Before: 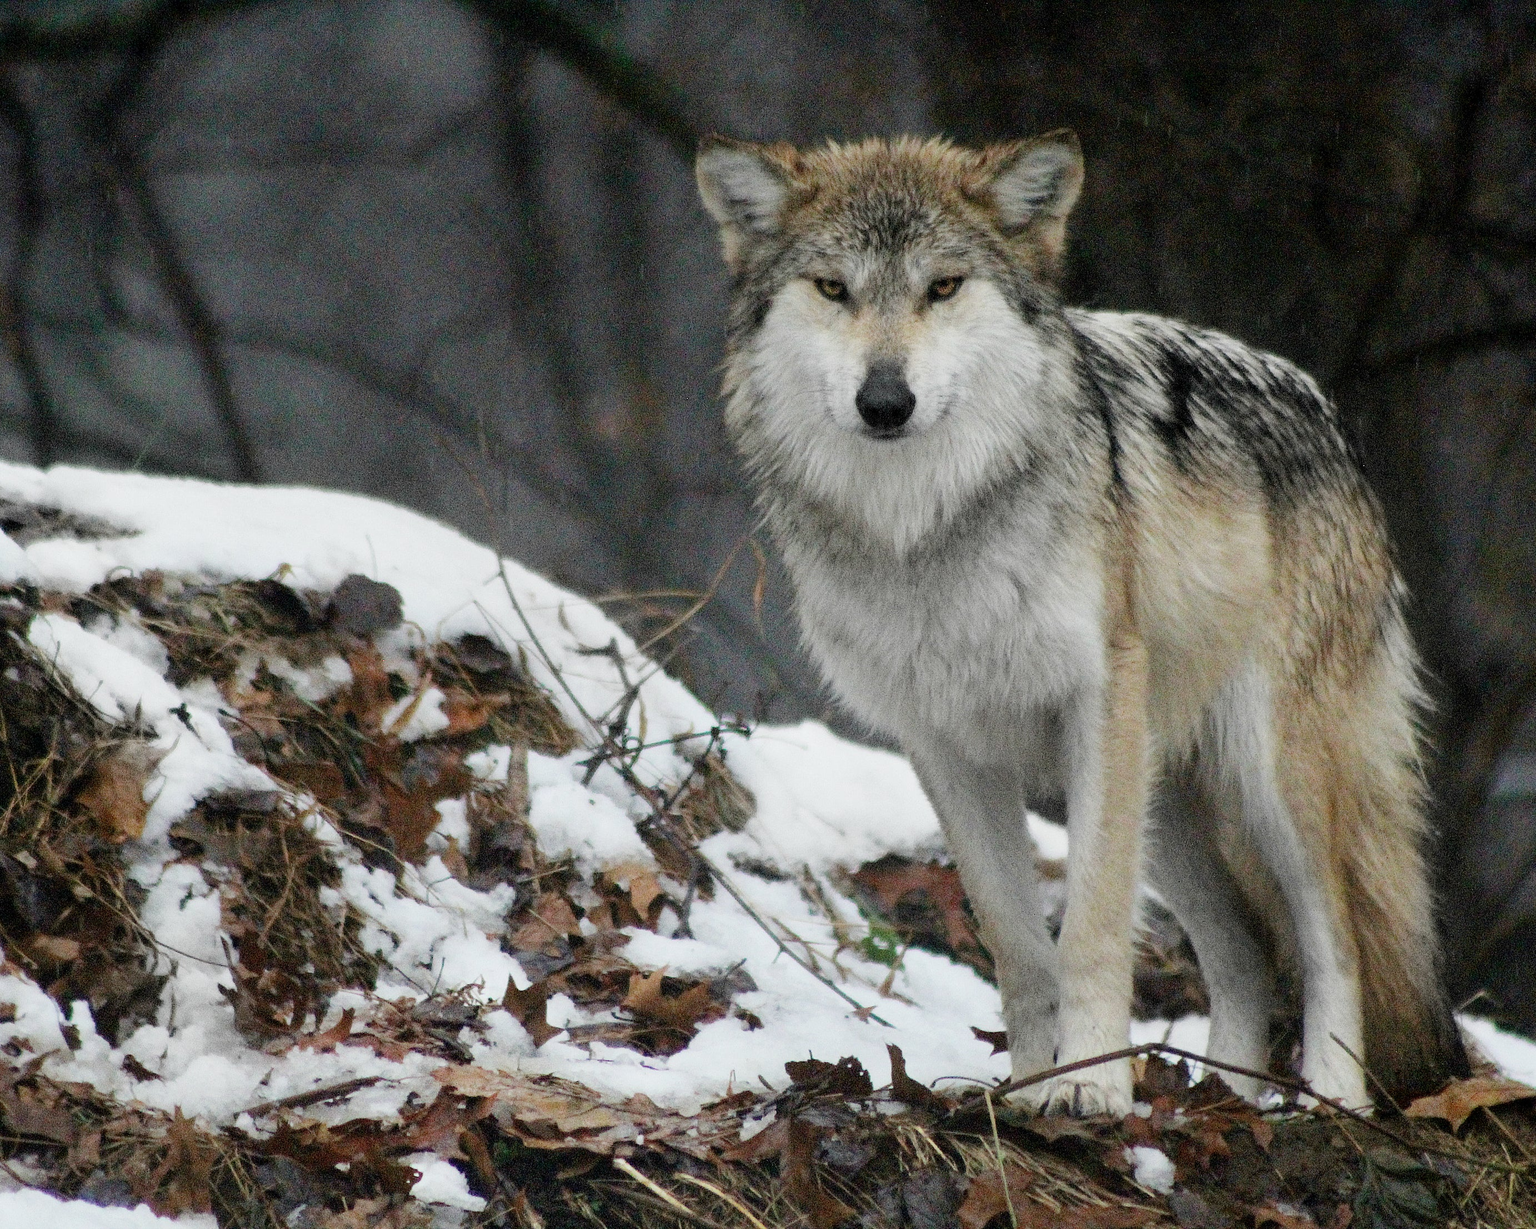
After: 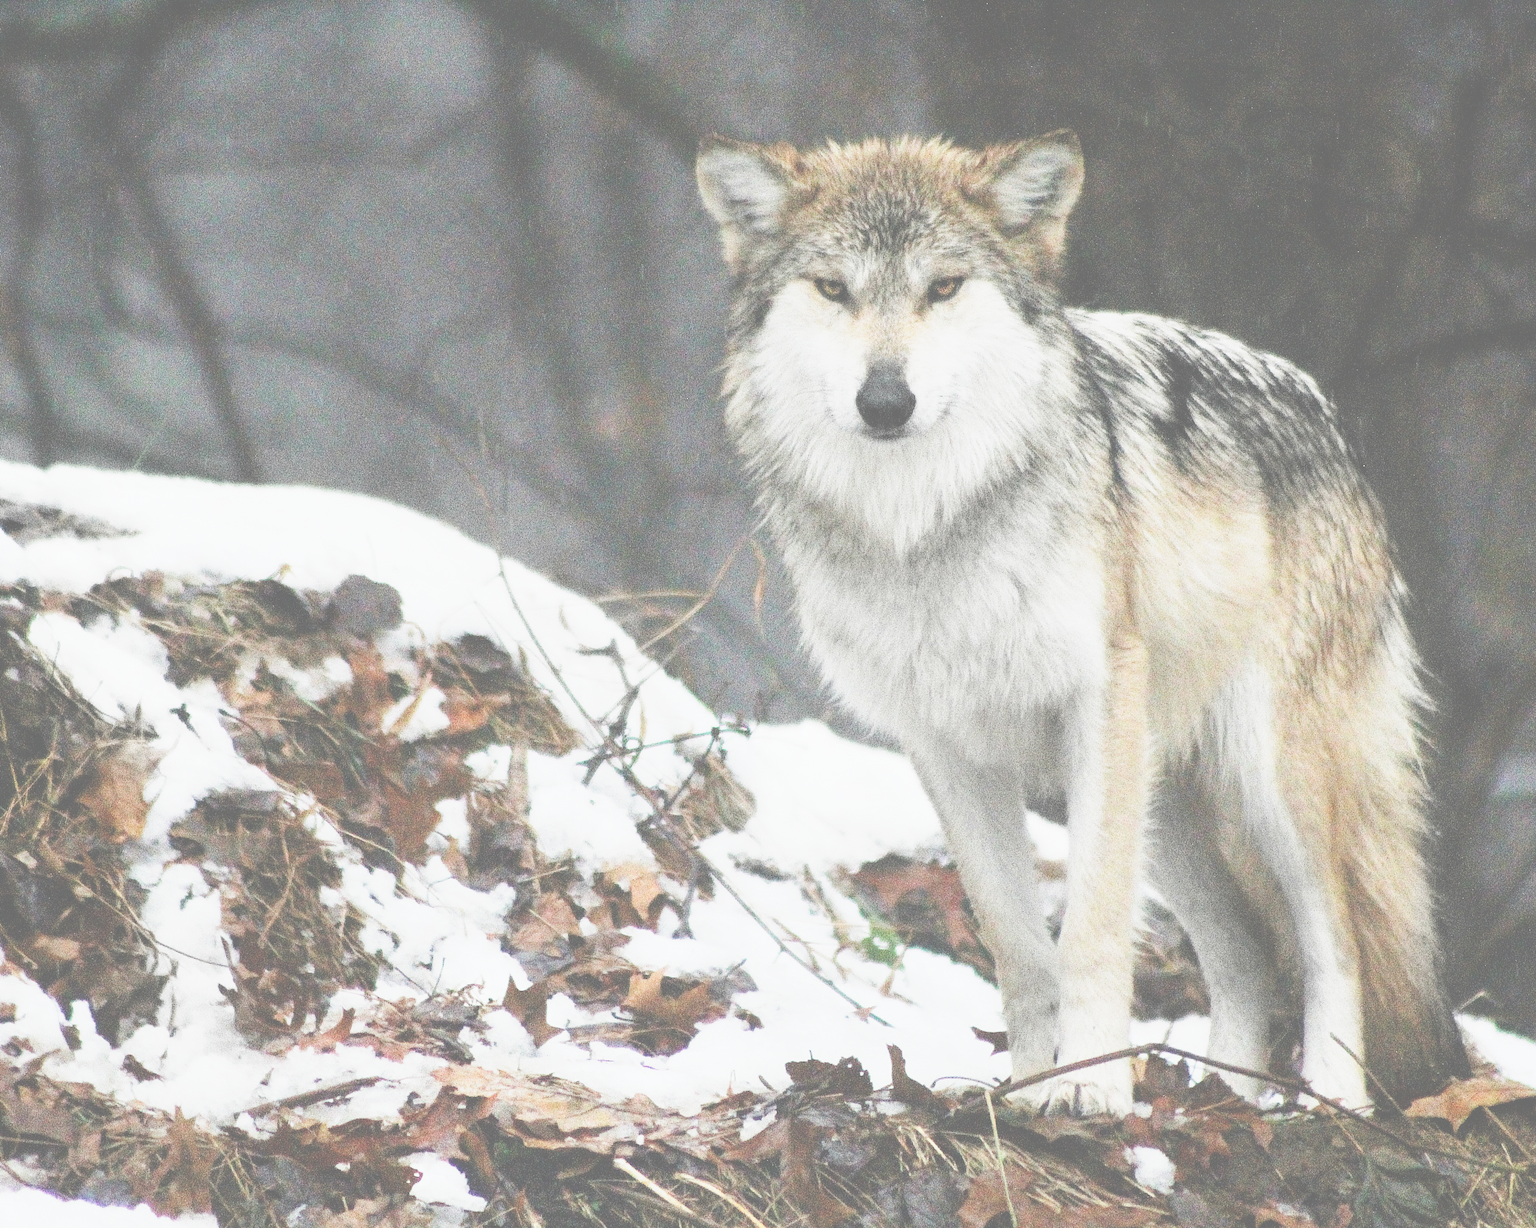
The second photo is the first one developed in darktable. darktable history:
tone curve: curves: ch0 [(0, 0) (0.003, 0.037) (0.011, 0.061) (0.025, 0.104) (0.044, 0.145) (0.069, 0.145) (0.1, 0.127) (0.136, 0.175) (0.177, 0.207) (0.224, 0.252) (0.277, 0.341) (0.335, 0.446) (0.399, 0.554) (0.468, 0.658) (0.543, 0.757) (0.623, 0.843) (0.709, 0.919) (0.801, 0.958) (0.898, 0.975) (1, 1)], preserve colors none
exposure: black level correction -0.087, compensate highlight preservation false
